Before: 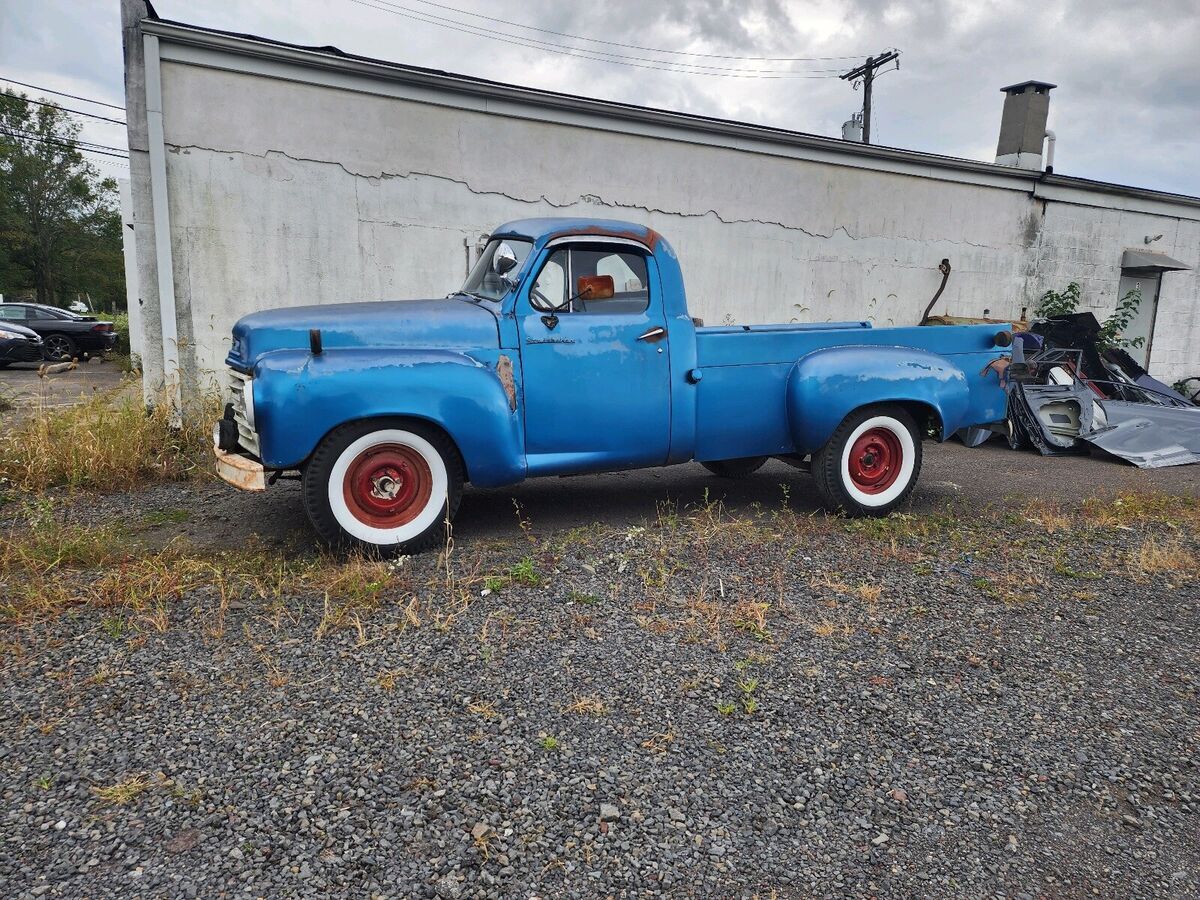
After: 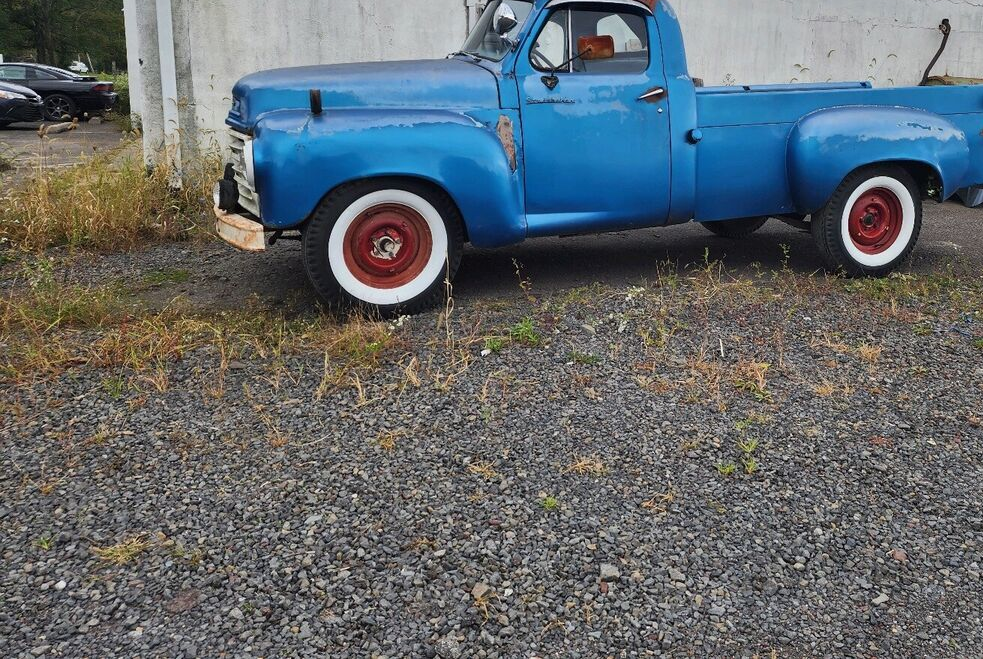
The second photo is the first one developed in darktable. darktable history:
crop: top 26.704%, right 18.03%
